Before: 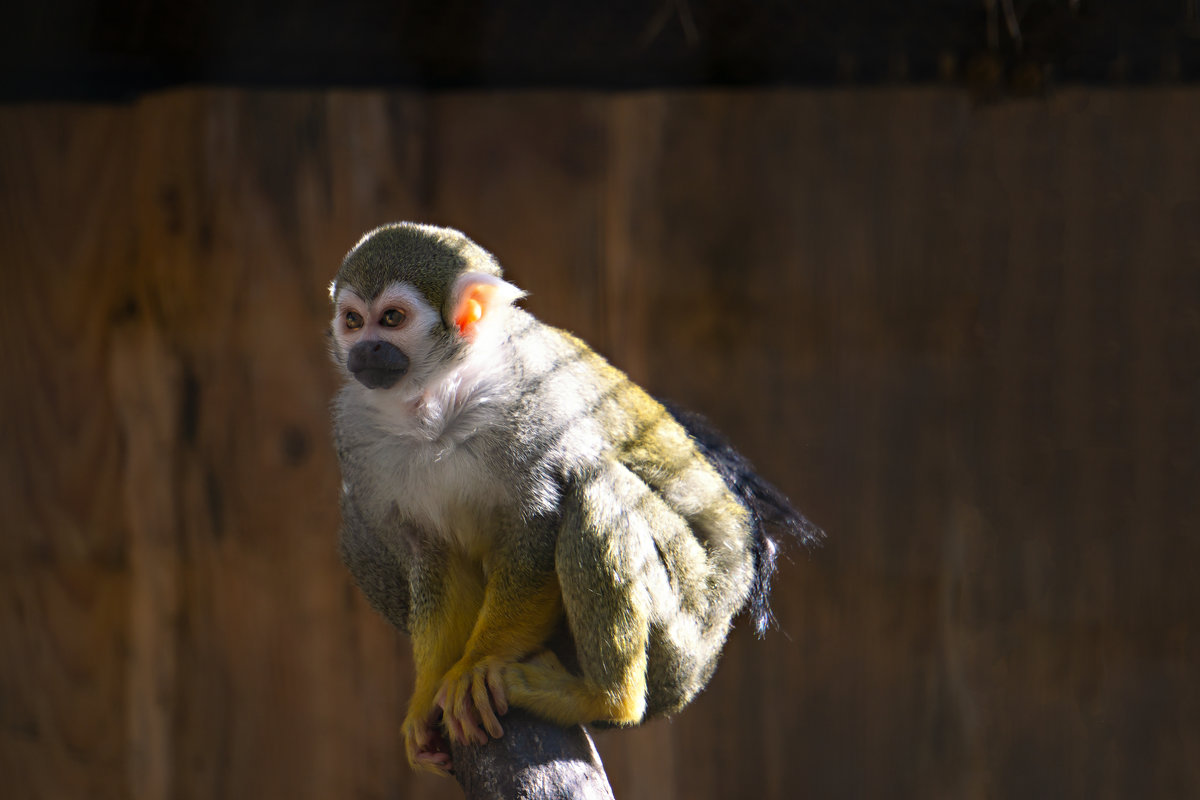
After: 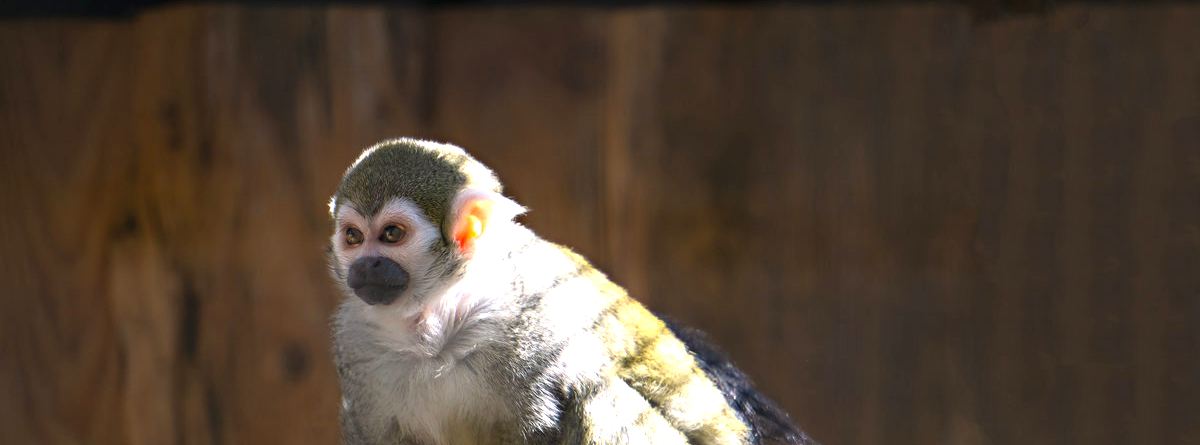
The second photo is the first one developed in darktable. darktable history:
exposure: black level correction 0, exposure 0.695 EV, compensate highlight preservation false
crop and rotate: top 10.601%, bottom 33.683%
